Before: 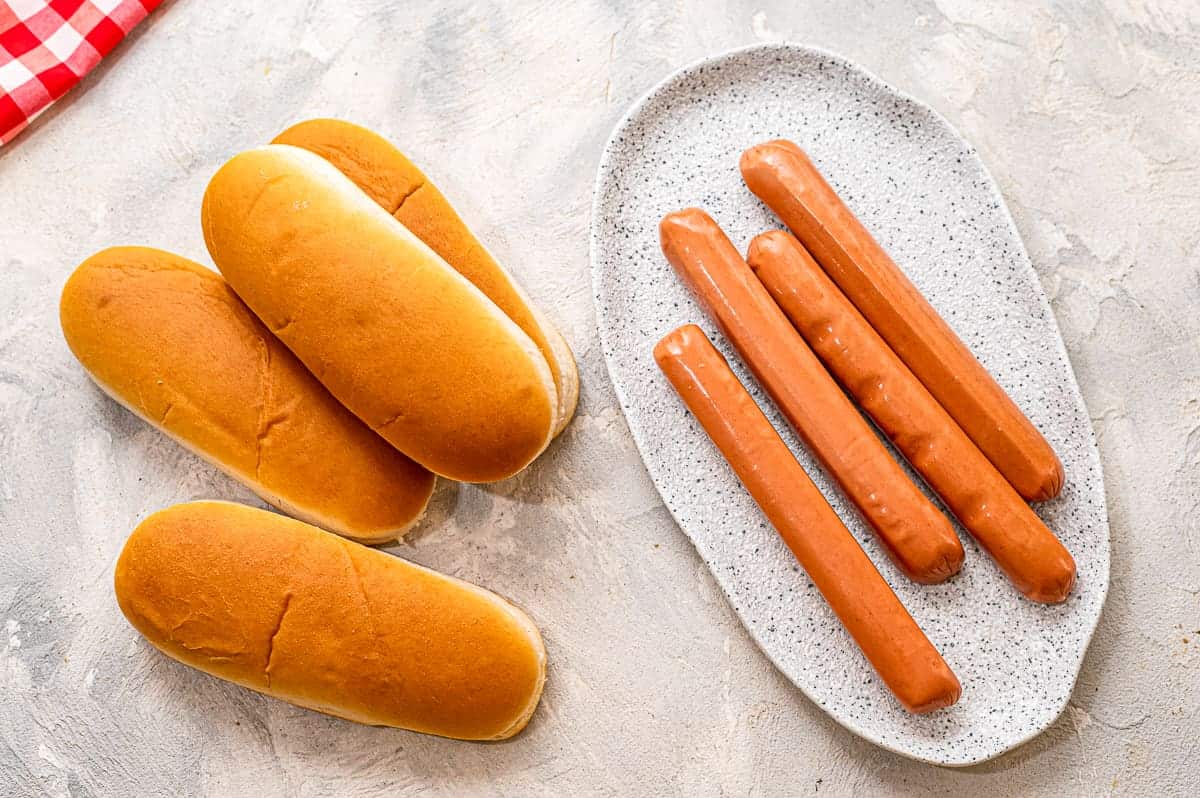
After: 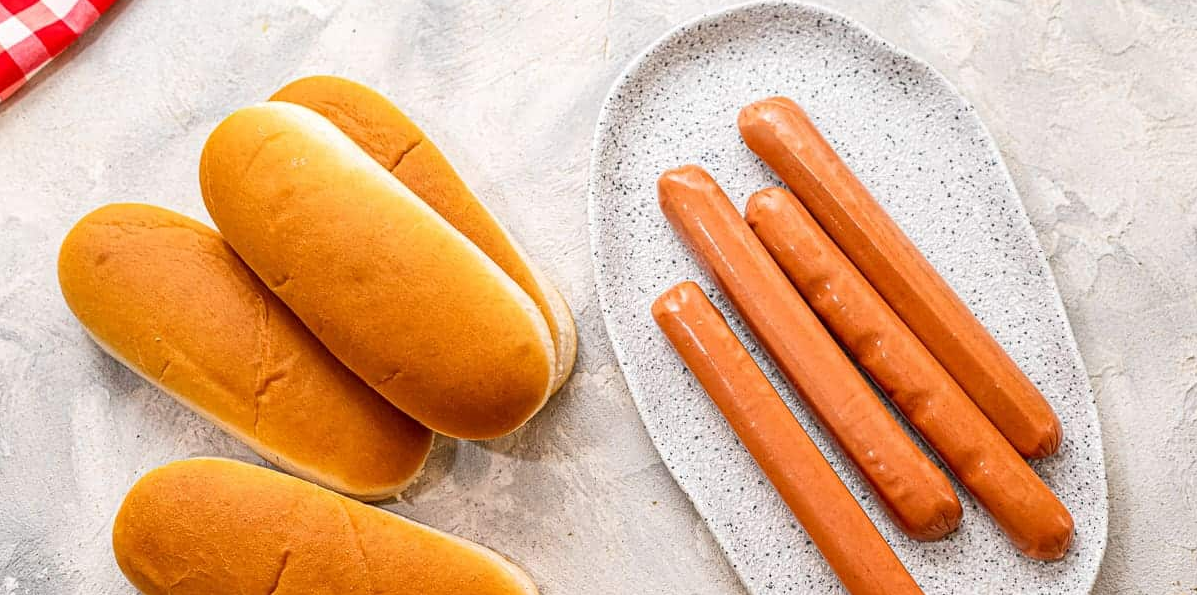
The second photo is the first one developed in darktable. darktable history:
crop: left 0.222%, top 5.501%, bottom 19.813%
